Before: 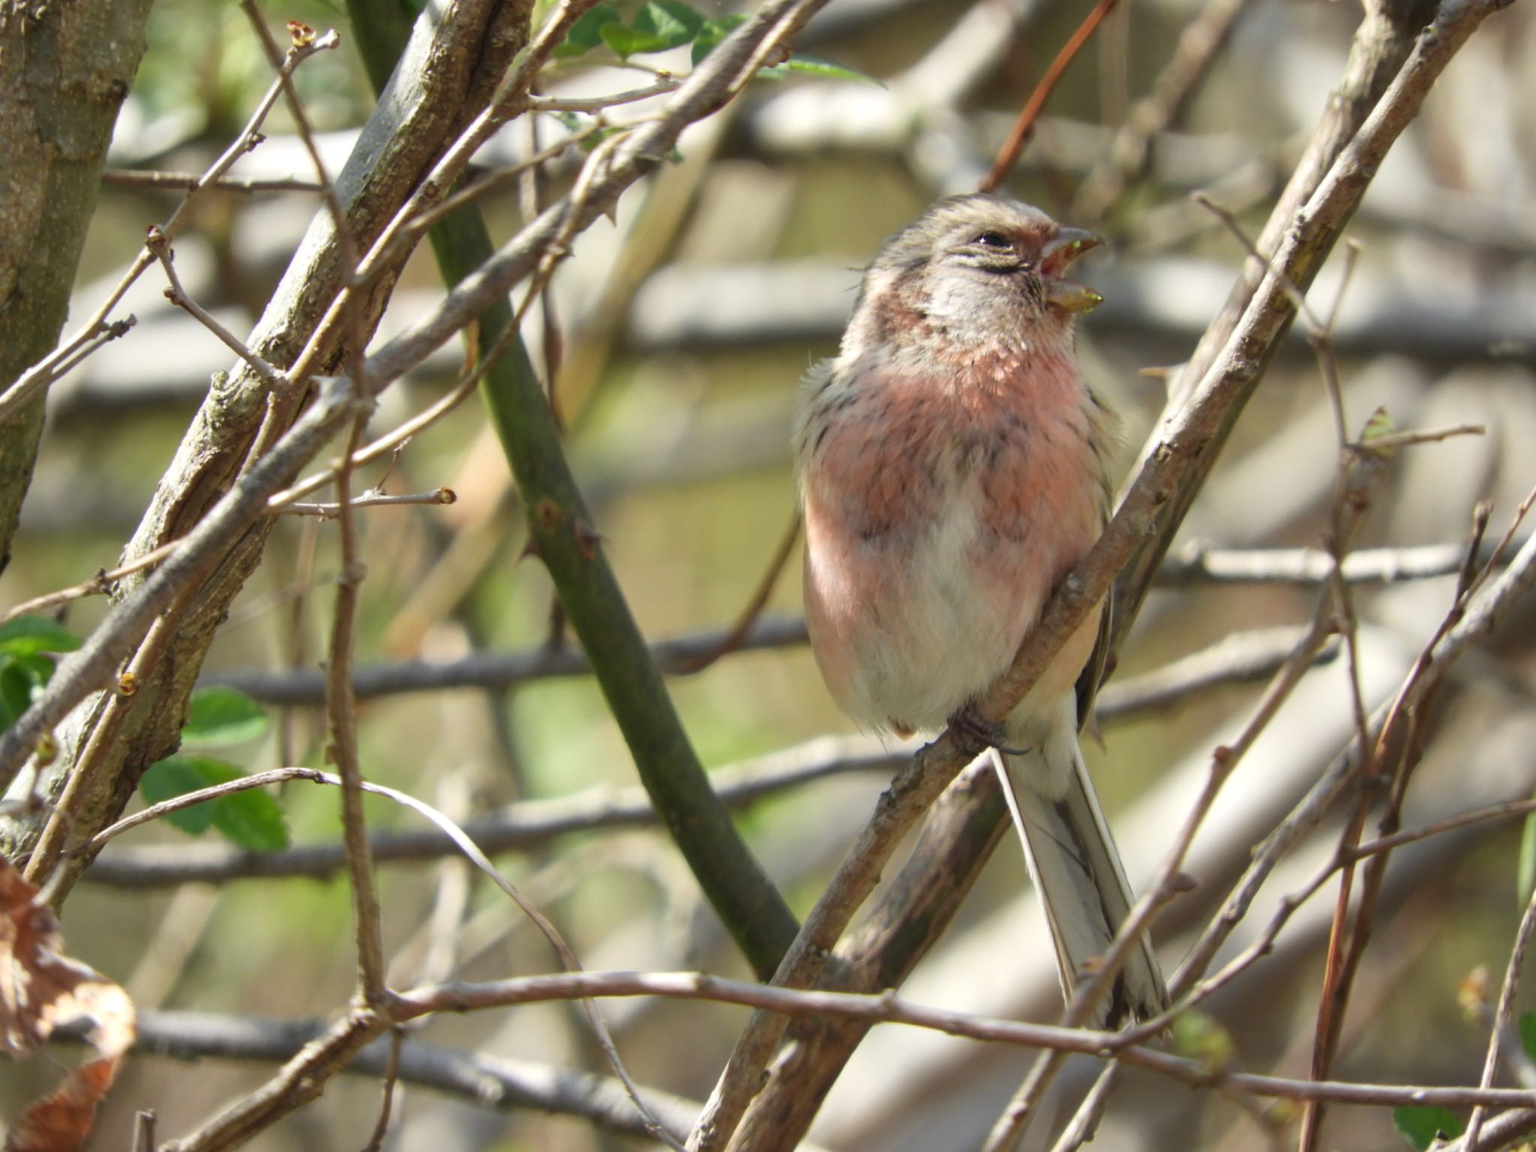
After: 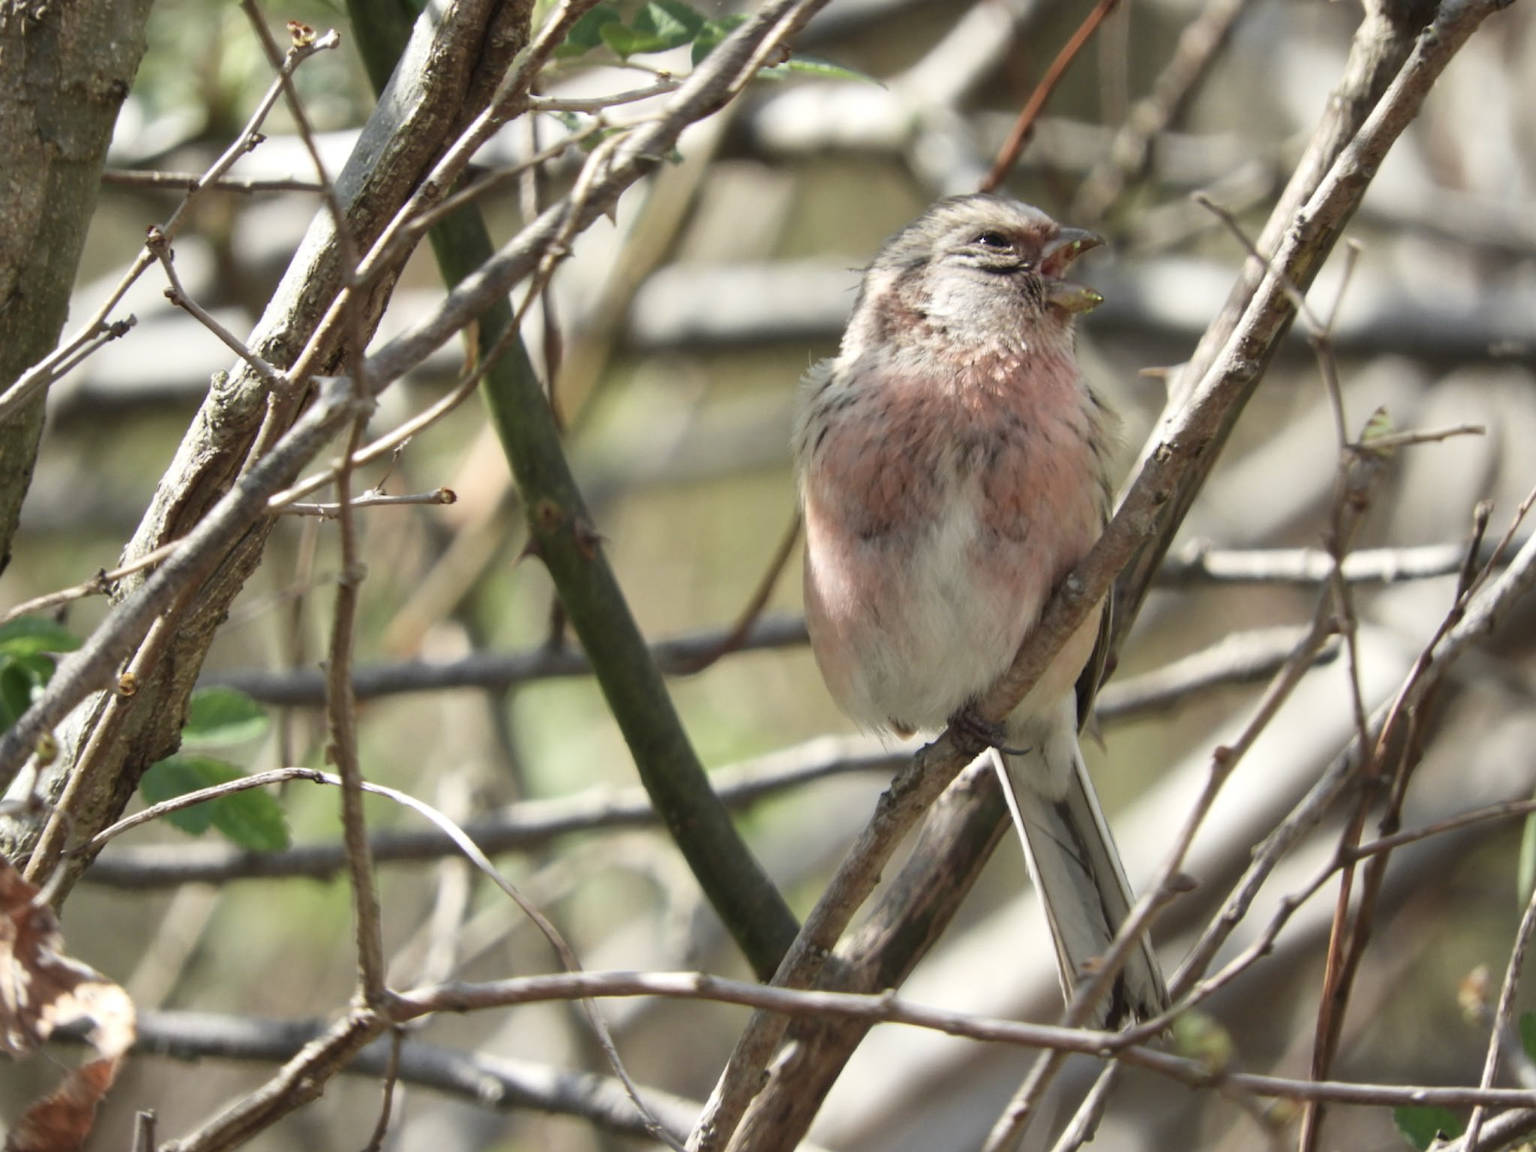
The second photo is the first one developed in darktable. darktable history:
contrast brightness saturation: contrast 0.104, saturation -0.294
